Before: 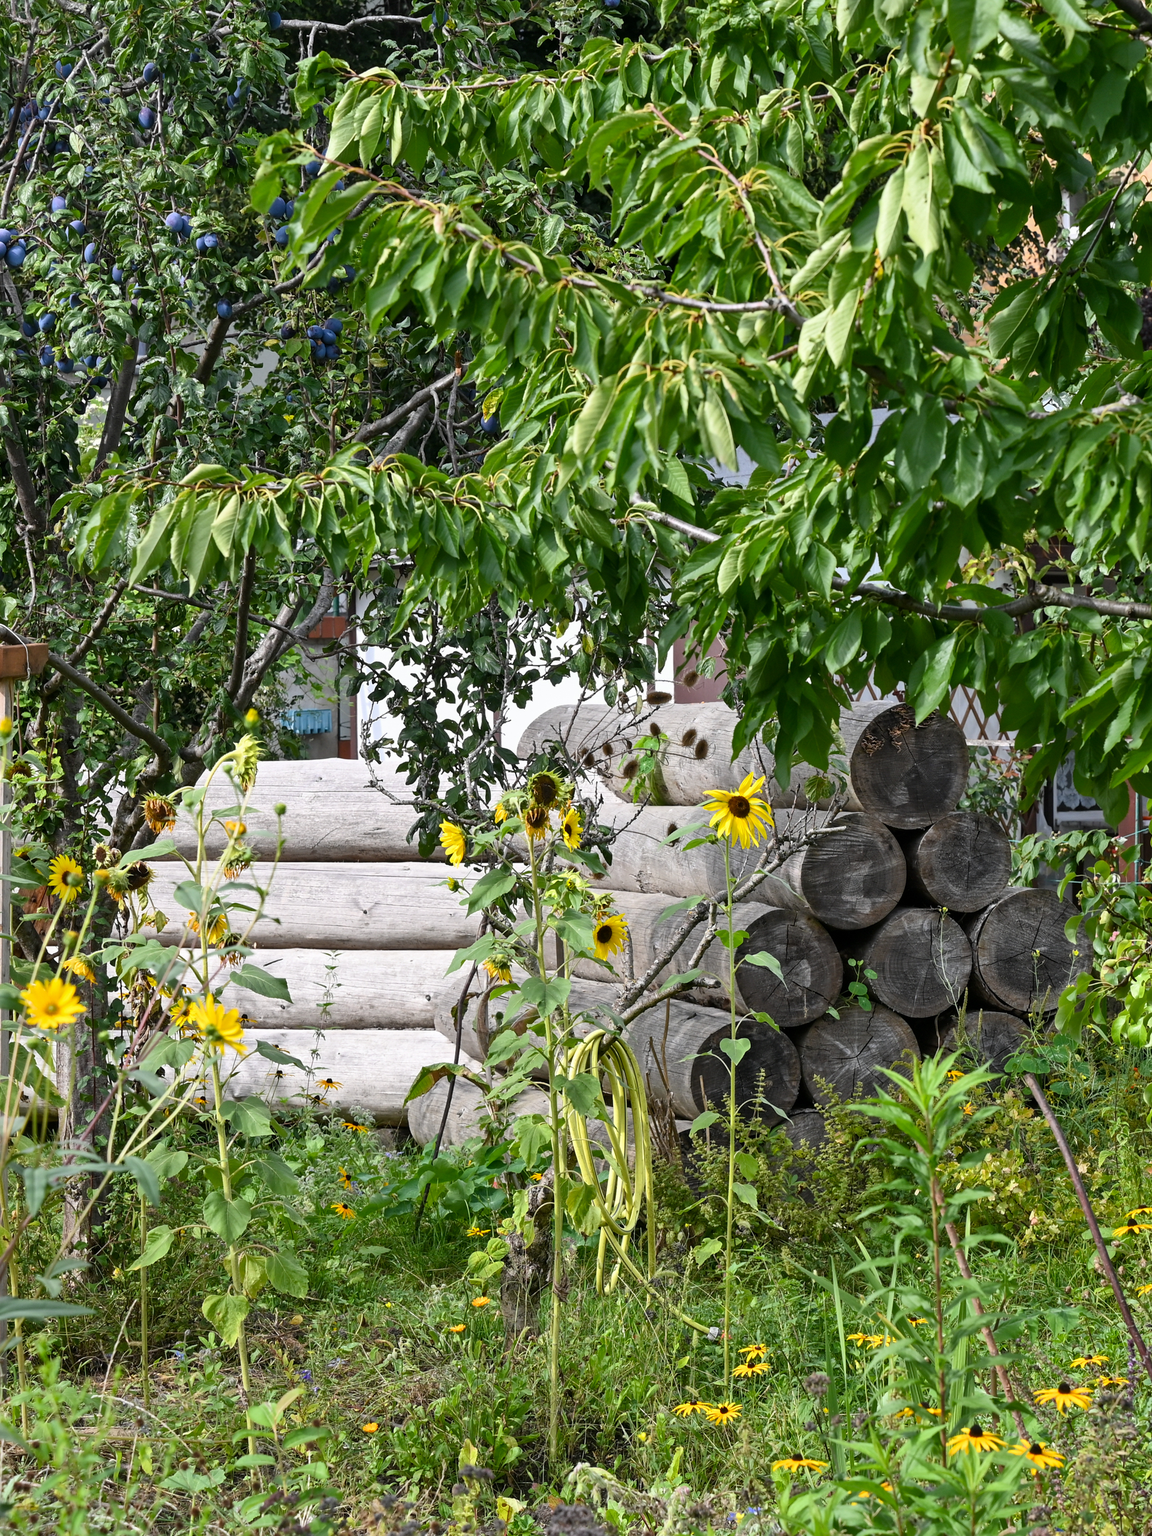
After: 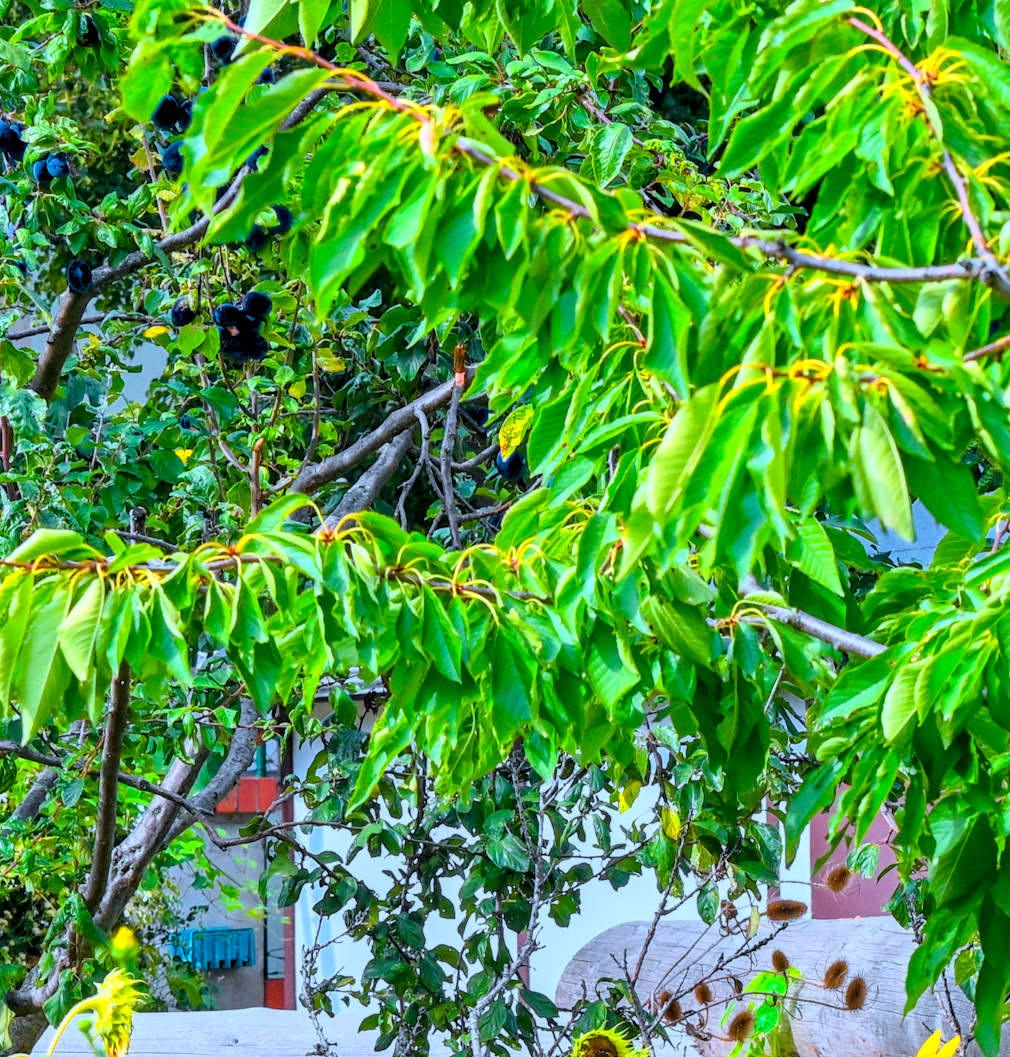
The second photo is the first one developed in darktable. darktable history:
crop: left 15.306%, top 9.065%, right 30.789%, bottom 48.638%
color balance rgb: perceptual saturation grading › global saturation 20%, global vibrance 20%
global tonemap: drago (0.7, 100)
local contrast: highlights 60%, shadows 60%, detail 160%
color calibration: output R [1.422, -0.35, -0.252, 0], output G [-0.238, 1.259, -0.084, 0], output B [-0.081, -0.196, 1.58, 0], output brightness [0.49, 0.671, -0.57, 0], illuminant same as pipeline (D50), adaptation none (bypass), saturation algorithm version 1 (2020)
